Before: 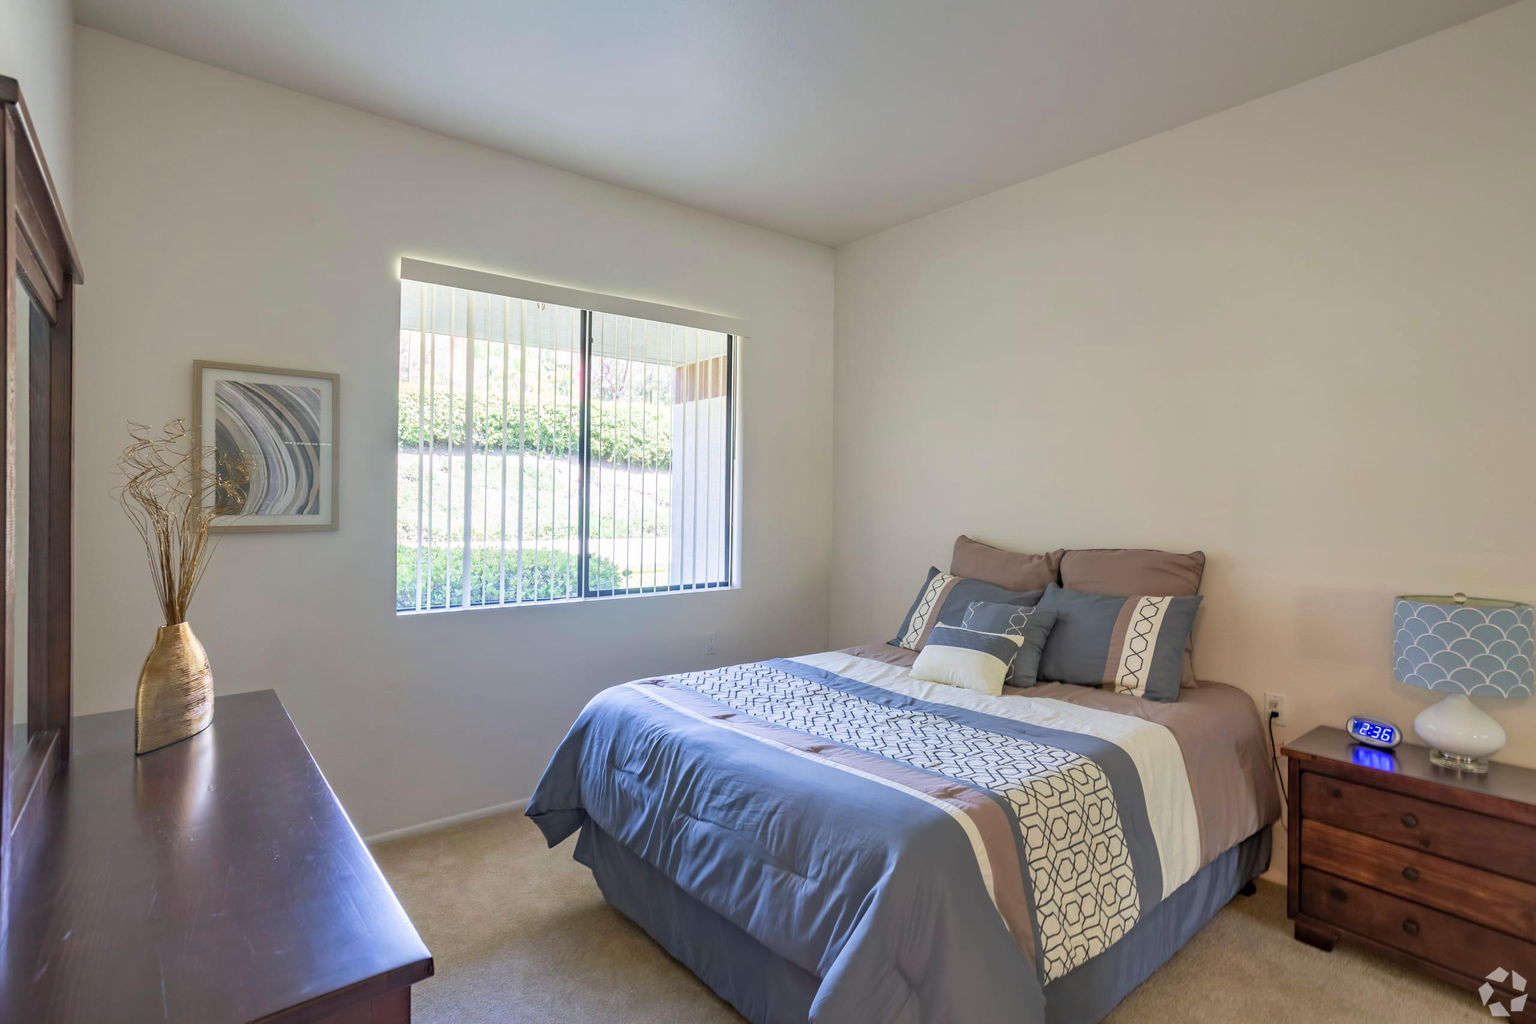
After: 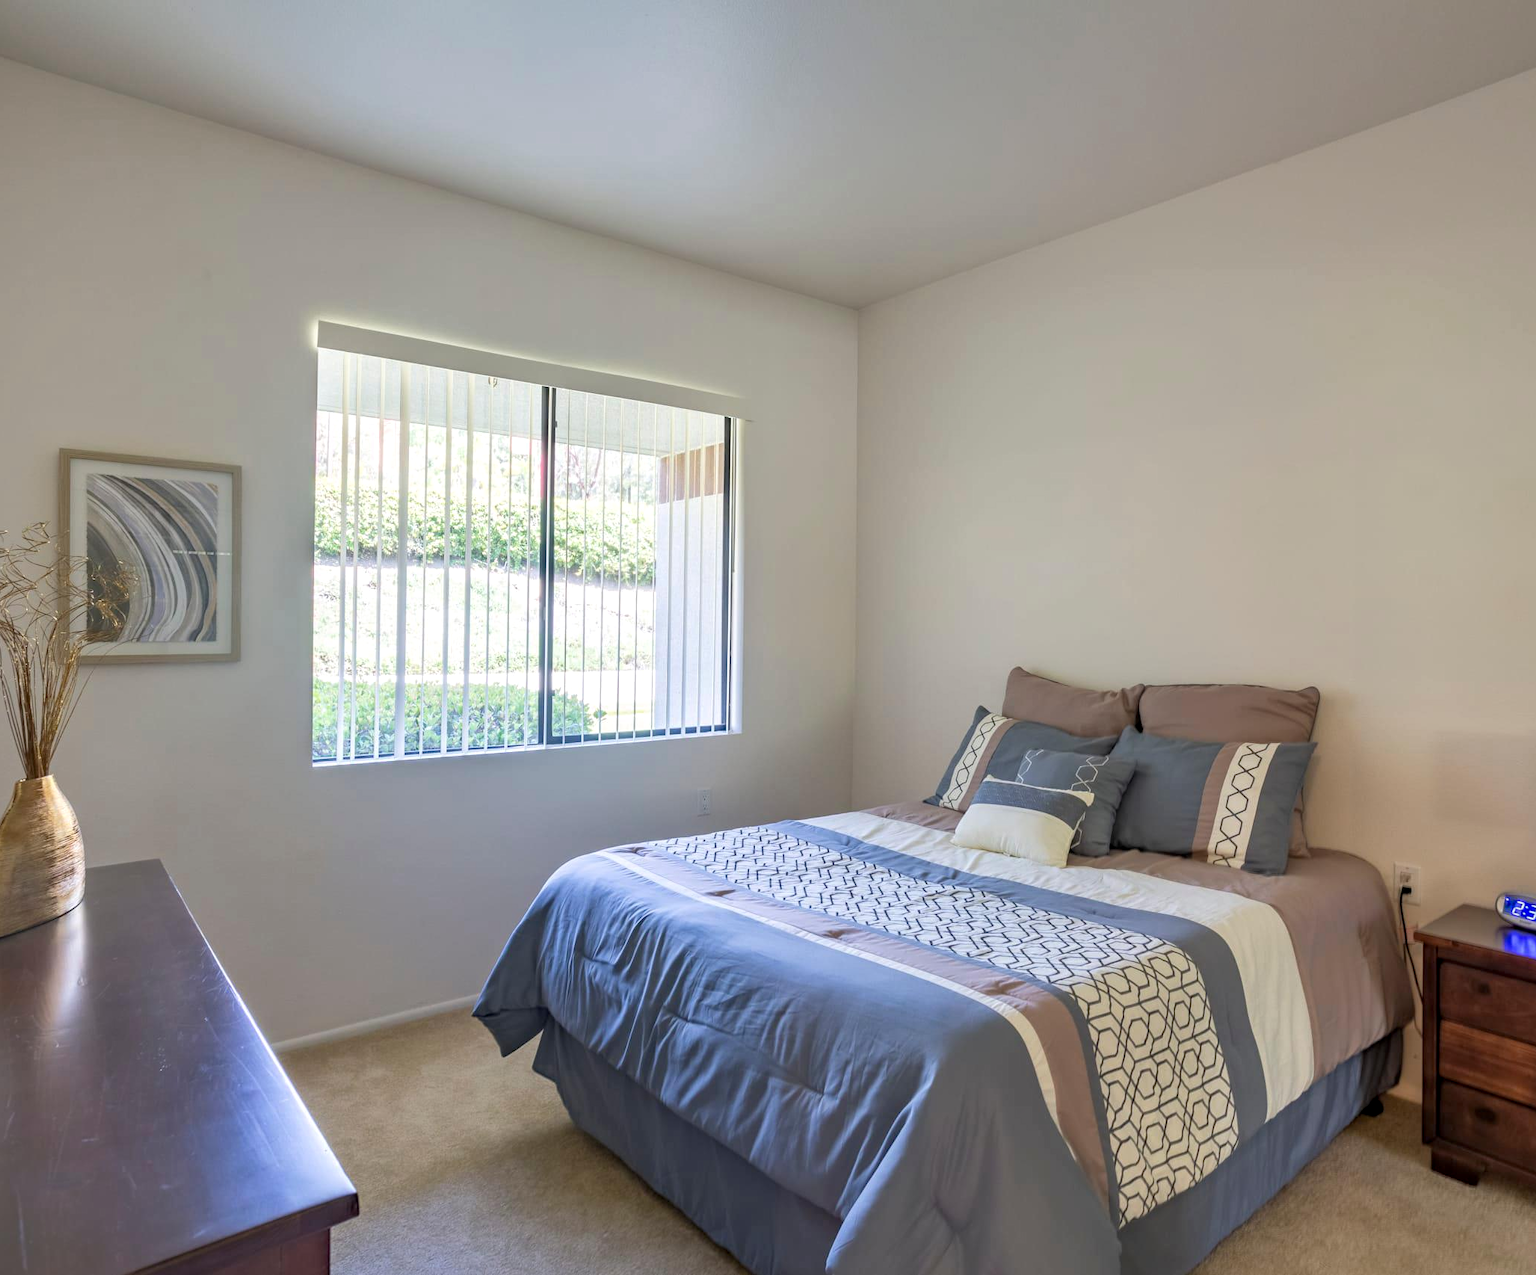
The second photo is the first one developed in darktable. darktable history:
crop and rotate: left 9.52%, right 10.178%
local contrast: highlights 103%, shadows 101%, detail 119%, midtone range 0.2
